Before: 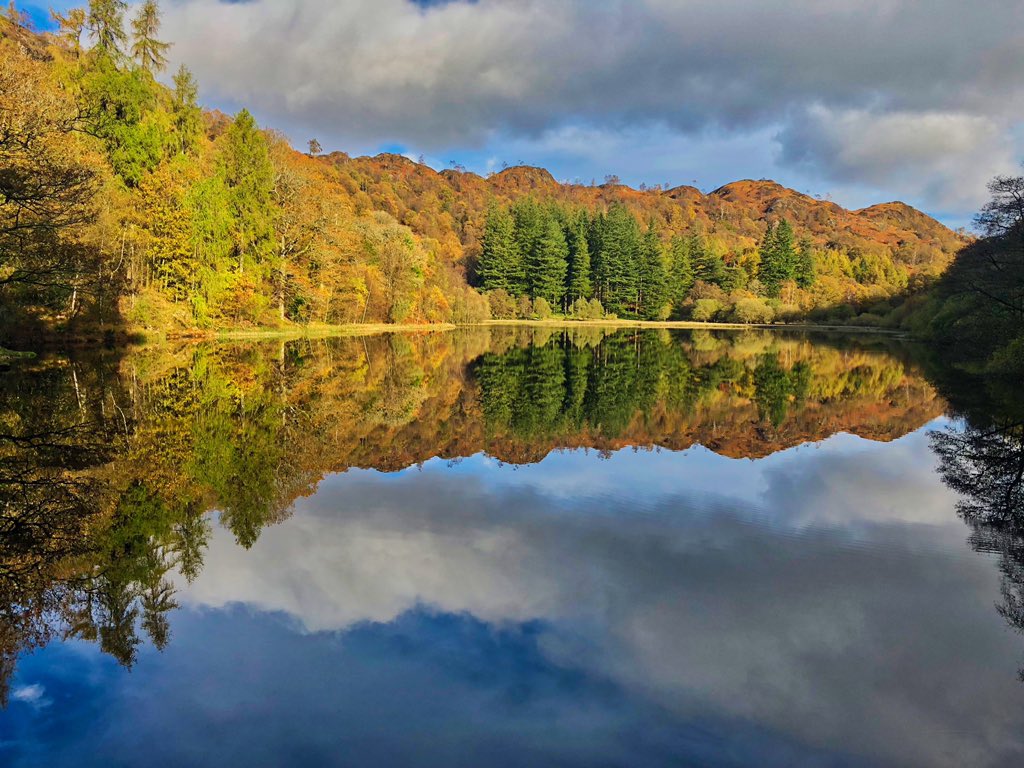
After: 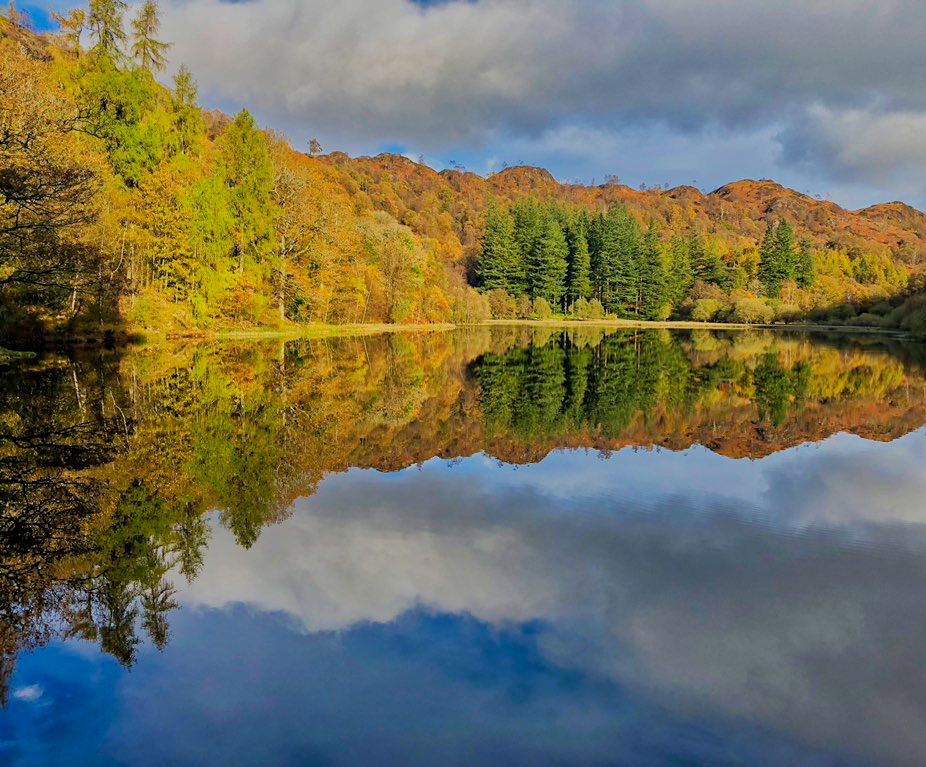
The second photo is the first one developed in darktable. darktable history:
crop: right 9.509%, bottom 0.031%
filmic rgb: black relative exposure -16 EV, white relative exposure 4.97 EV, hardness 6.25
rgb curve: curves: ch0 [(0, 0) (0.053, 0.068) (0.122, 0.128) (1, 1)]
